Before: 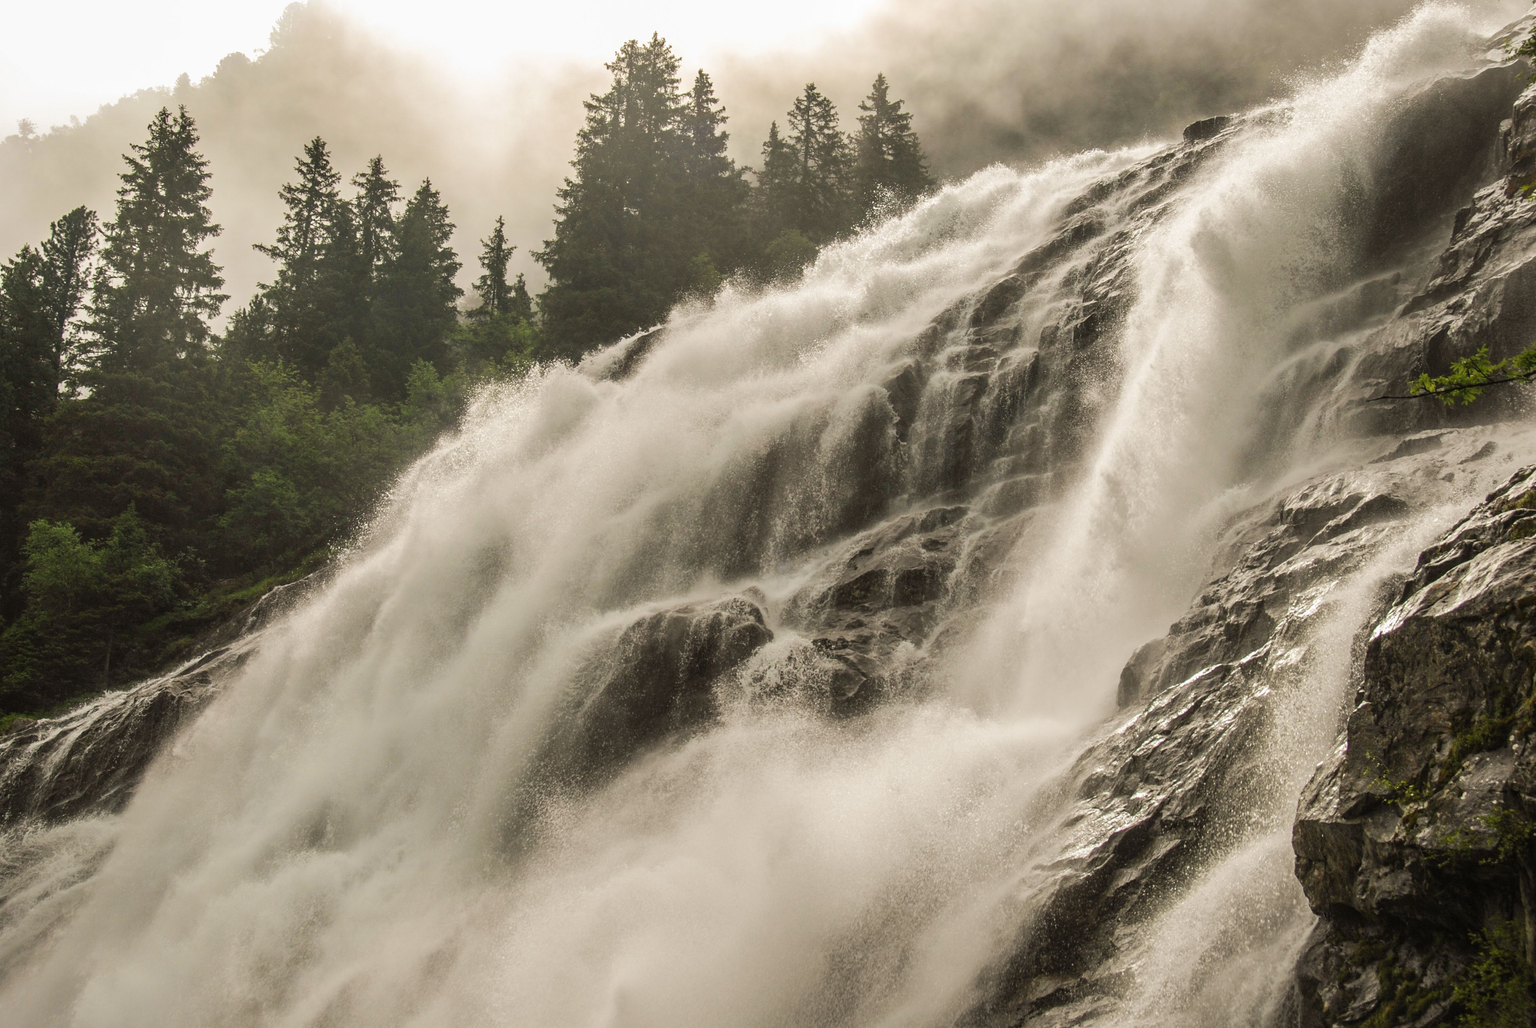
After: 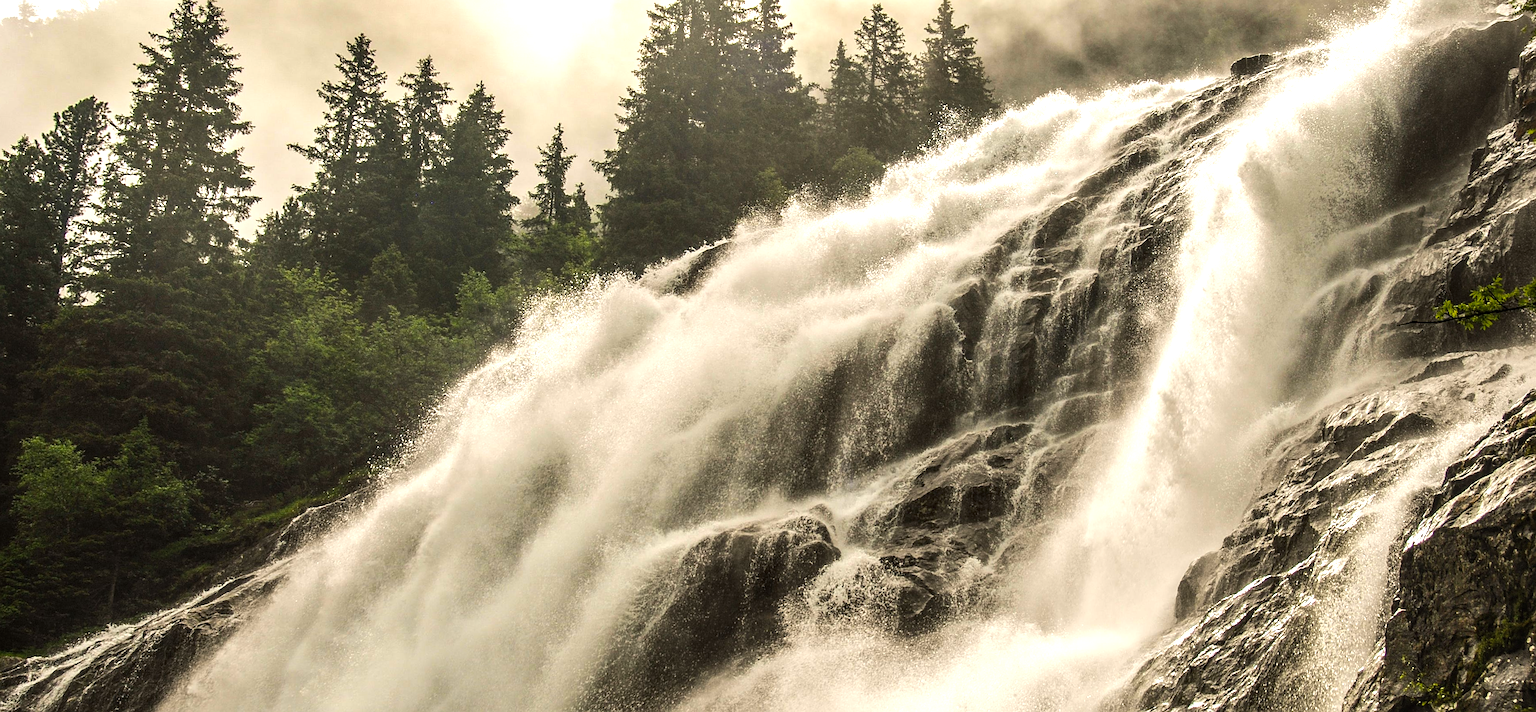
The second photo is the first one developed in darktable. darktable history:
sharpen: on, module defaults
rotate and perspective: rotation -0.013°, lens shift (vertical) -0.027, lens shift (horizontal) 0.178, crop left 0.016, crop right 0.989, crop top 0.082, crop bottom 0.918
crop: top 3.857%, bottom 21.132%
color balance rgb: perceptual saturation grading › global saturation 20%, global vibrance 20%
tone equalizer: -8 EV -0.75 EV, -7 EV -0.7 EV, -6 EV -0.6 EV, -5 EV -0.4 EV, -3 EV 0.4 EV, -2 EV 0.6 EV, -1 EV 0.7 EV, +0 EV 0.75 EV, edges refinement/feathering 500, mask exposure compensation -1.57 EV, preserve details no
local contrast: on, module defaults
